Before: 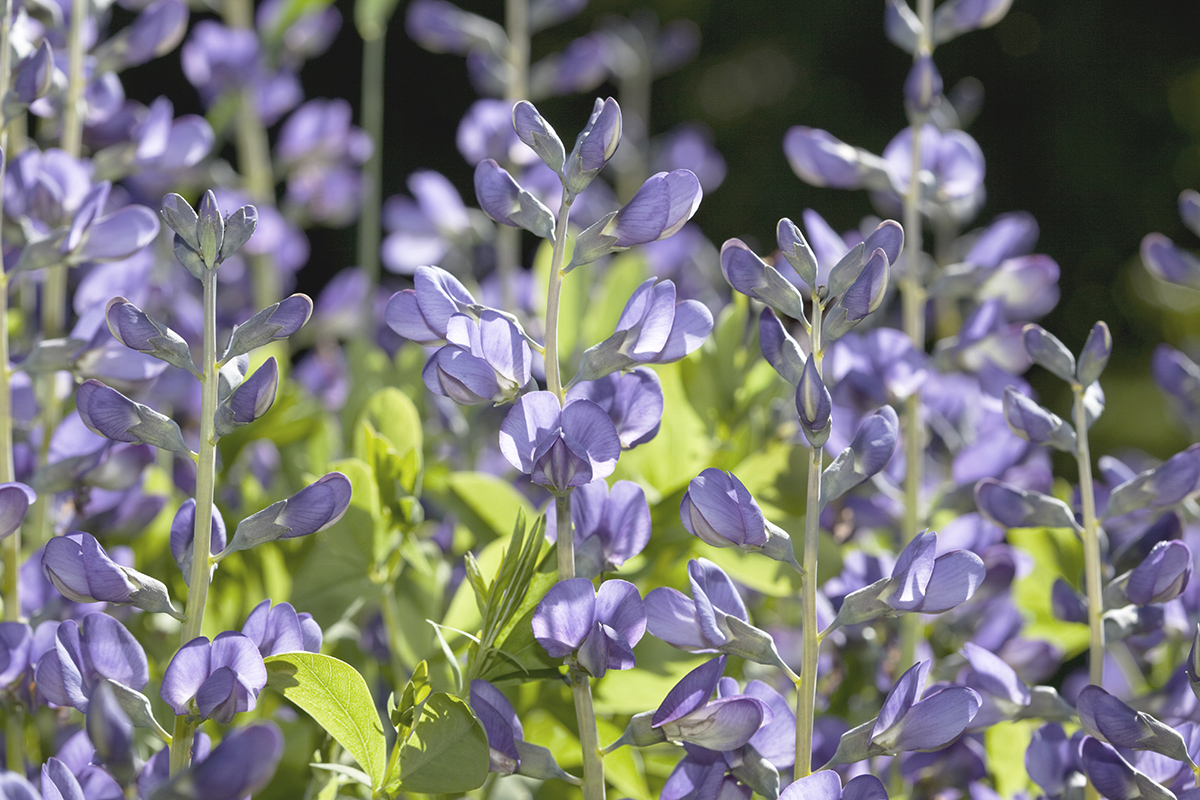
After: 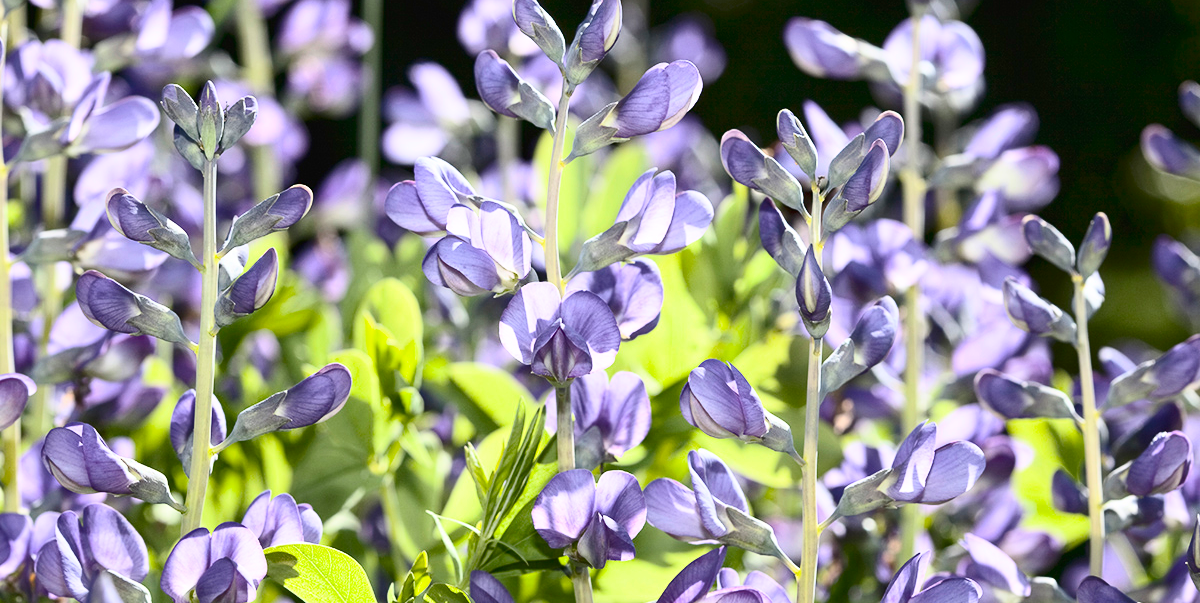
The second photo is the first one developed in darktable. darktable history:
contrast brightness saturation: contrast 0.413, brightness 0.108, saturation 0.208
crop: top 13.71%, bottom 10.902%
